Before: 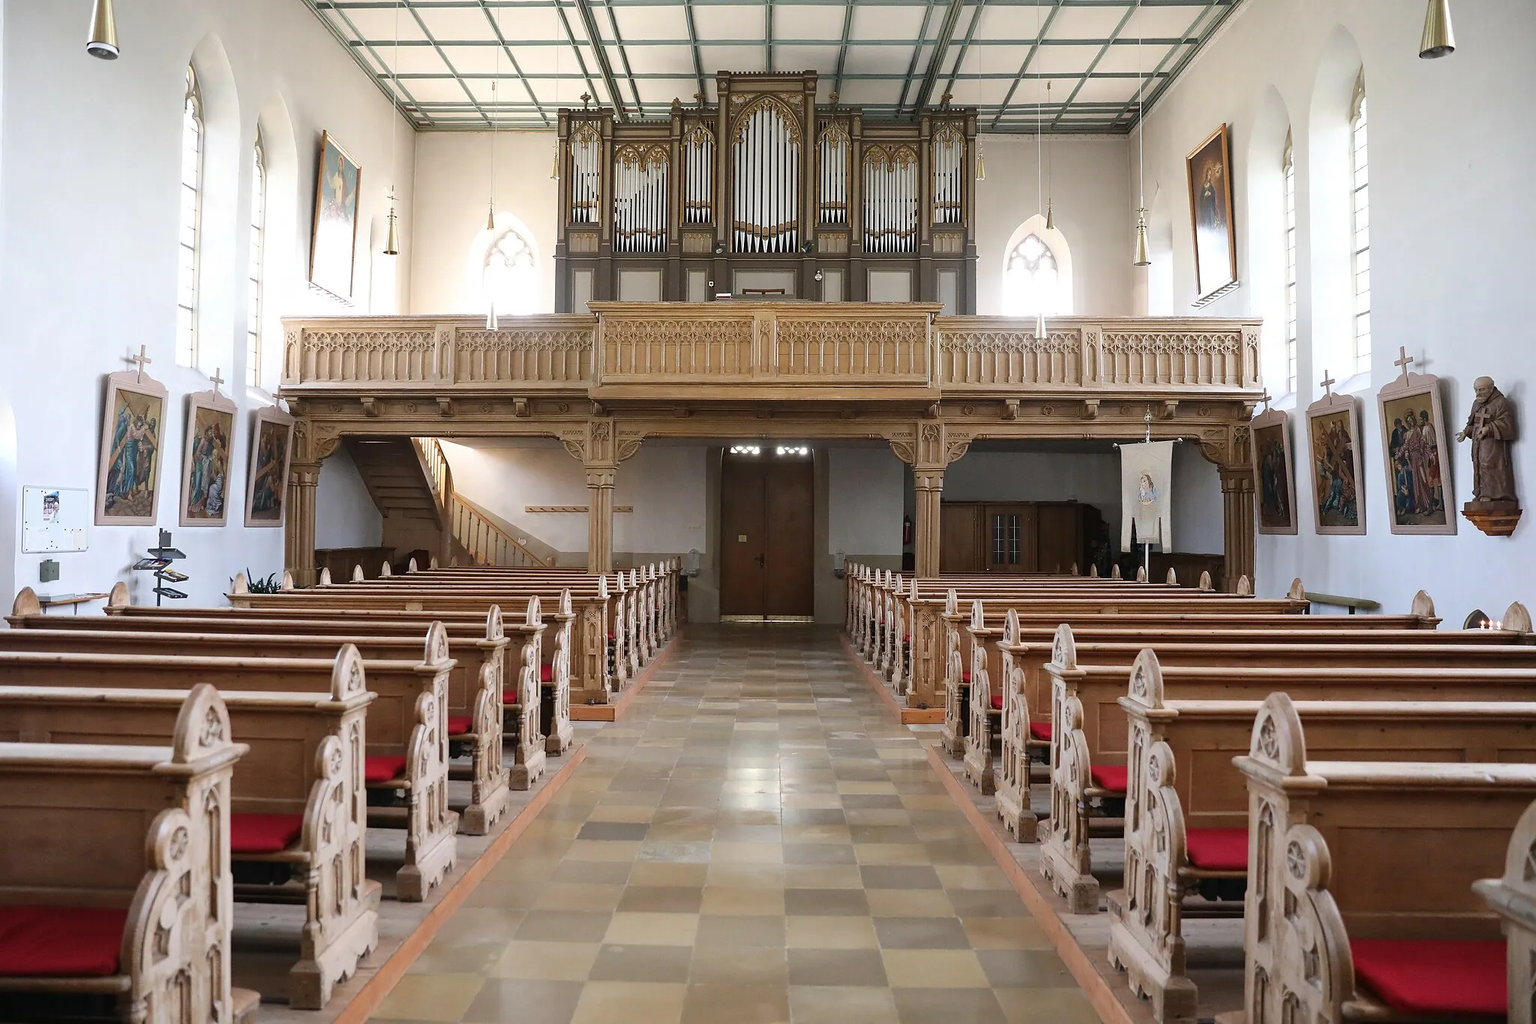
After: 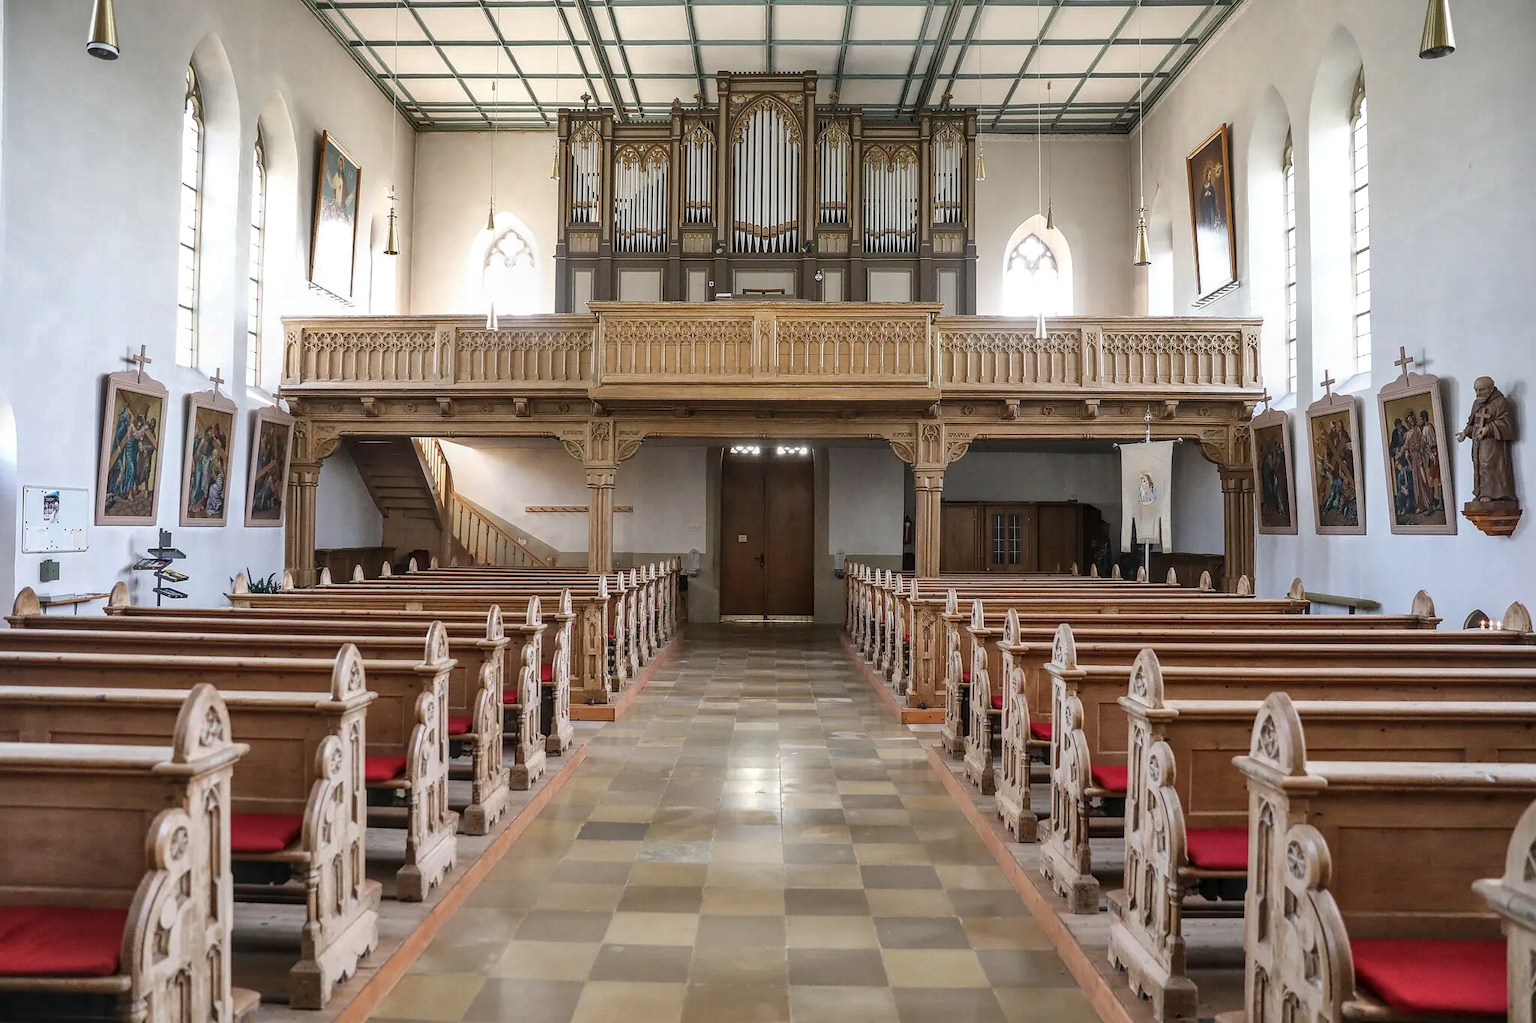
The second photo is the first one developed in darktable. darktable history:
local contrast: highlights 3%, shadows 7%, detail 133%
shadows and highlights: low approximation 0.01, soften with gaussian
